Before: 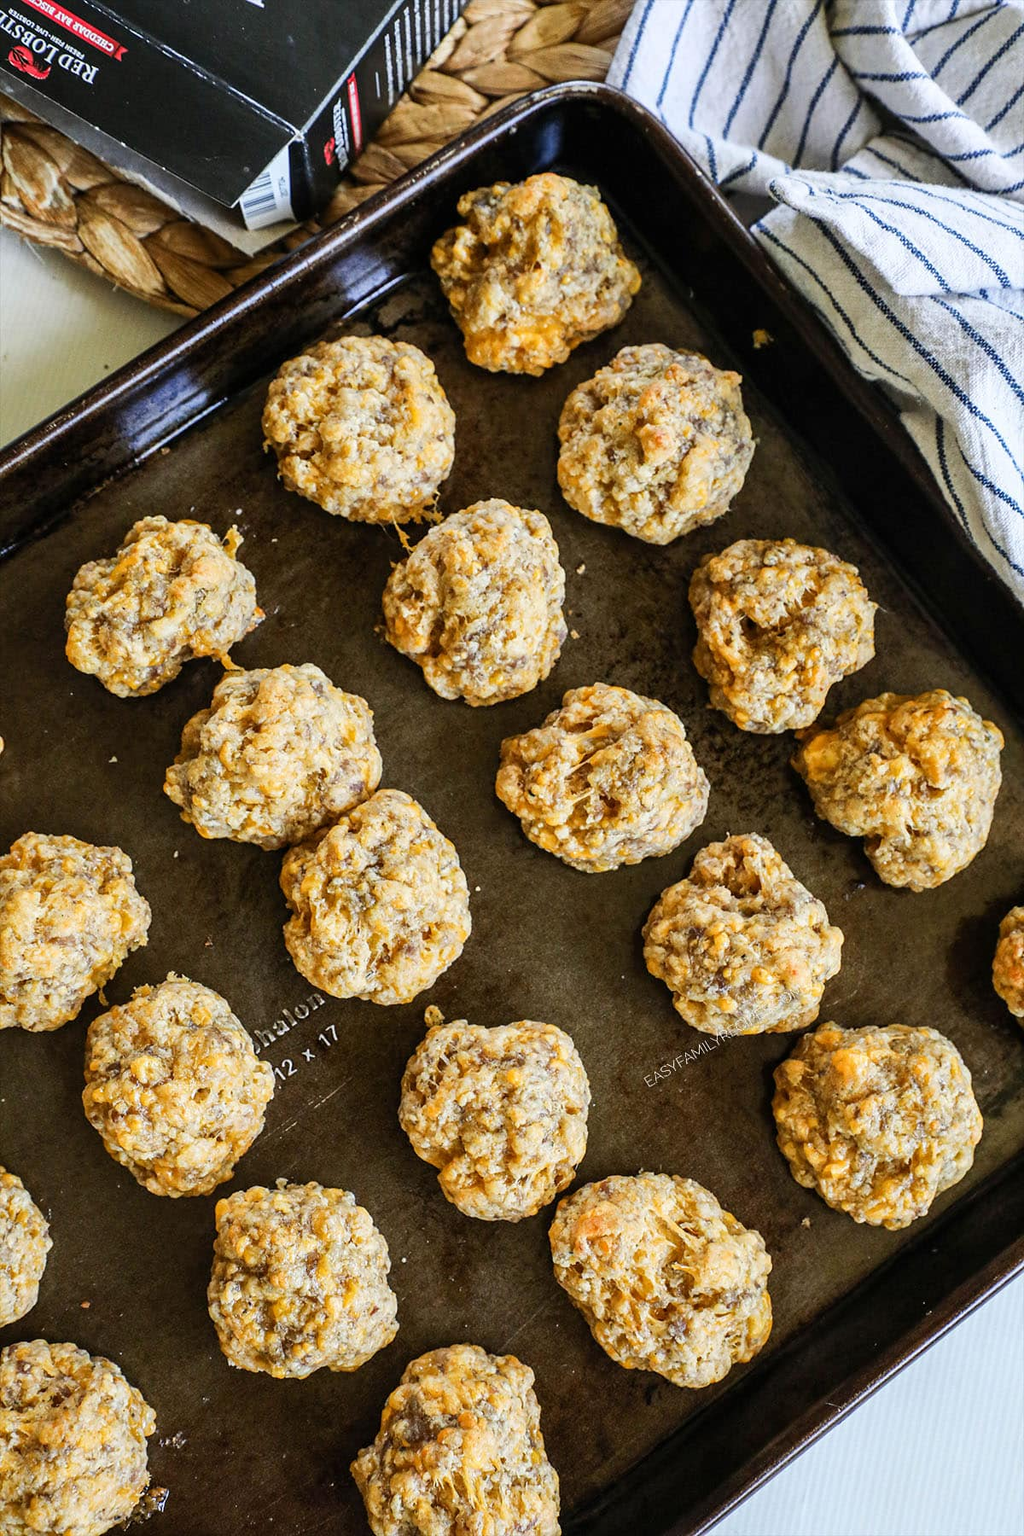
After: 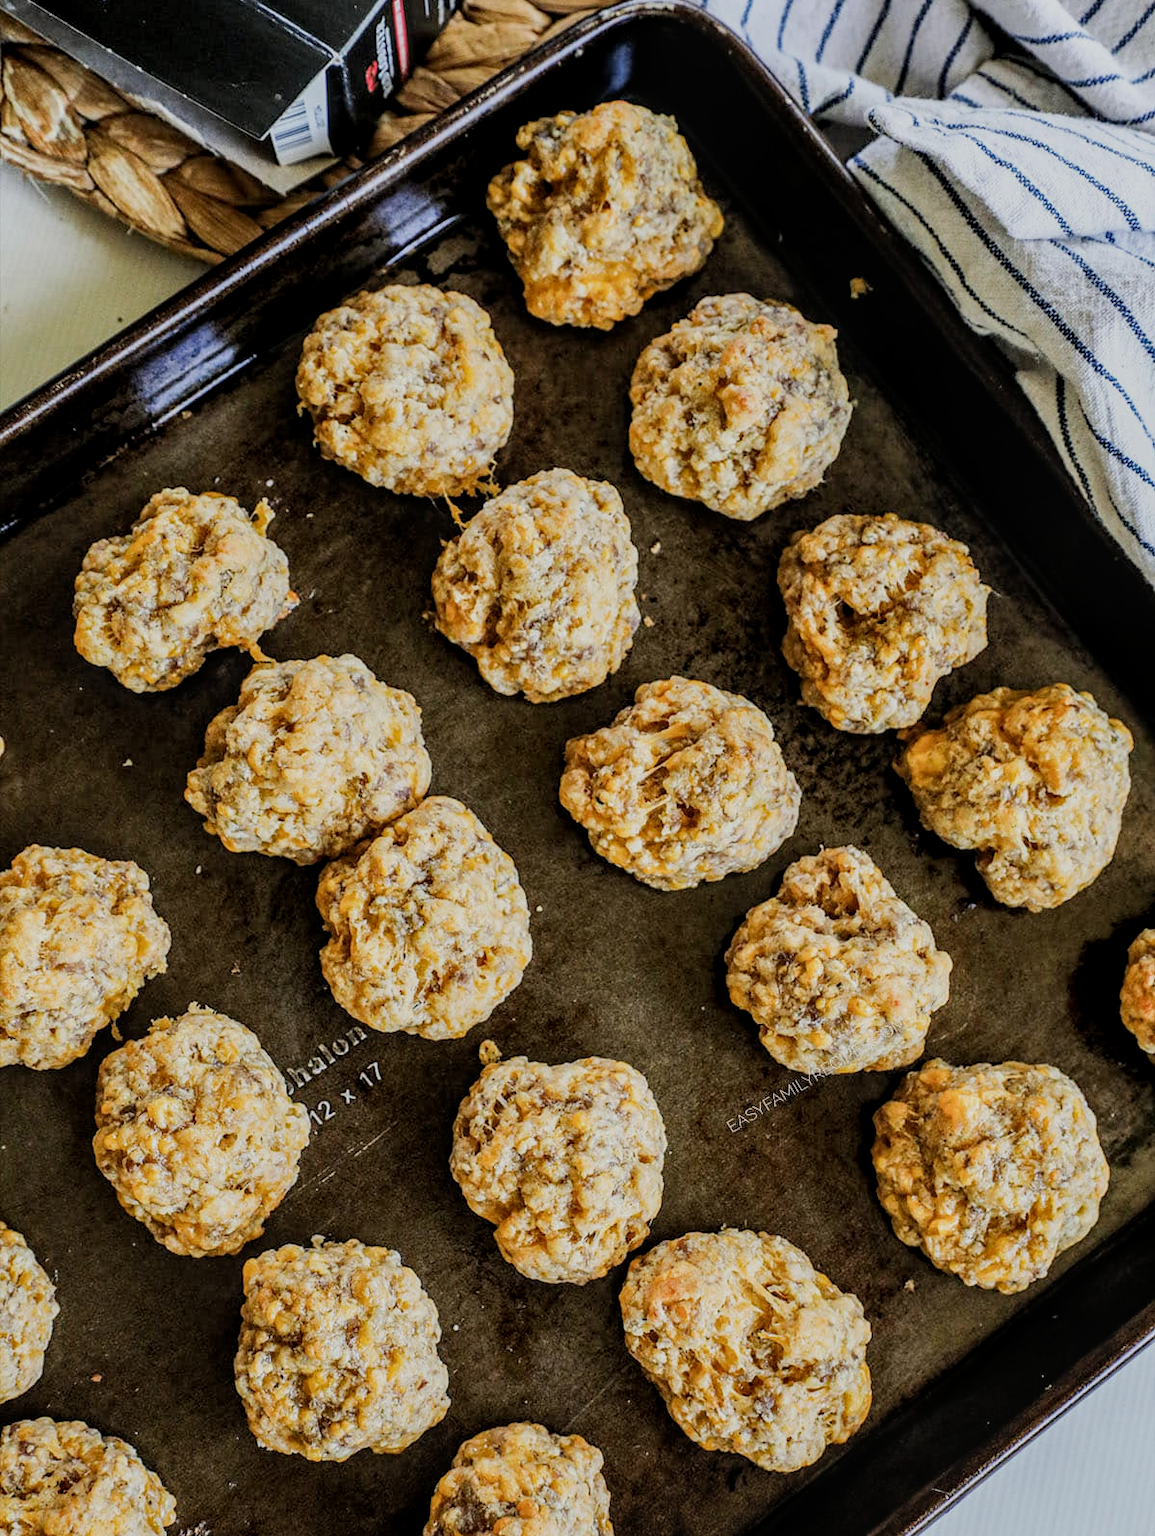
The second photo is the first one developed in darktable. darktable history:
local contrast: detail 130%
crop and rotate: top 5.475%, bottom 5.895%
filmic rgb: black relative exposure -7.65 EV, white relative exposure 4.56 EV, hardness 3.61, contrast 0.986
